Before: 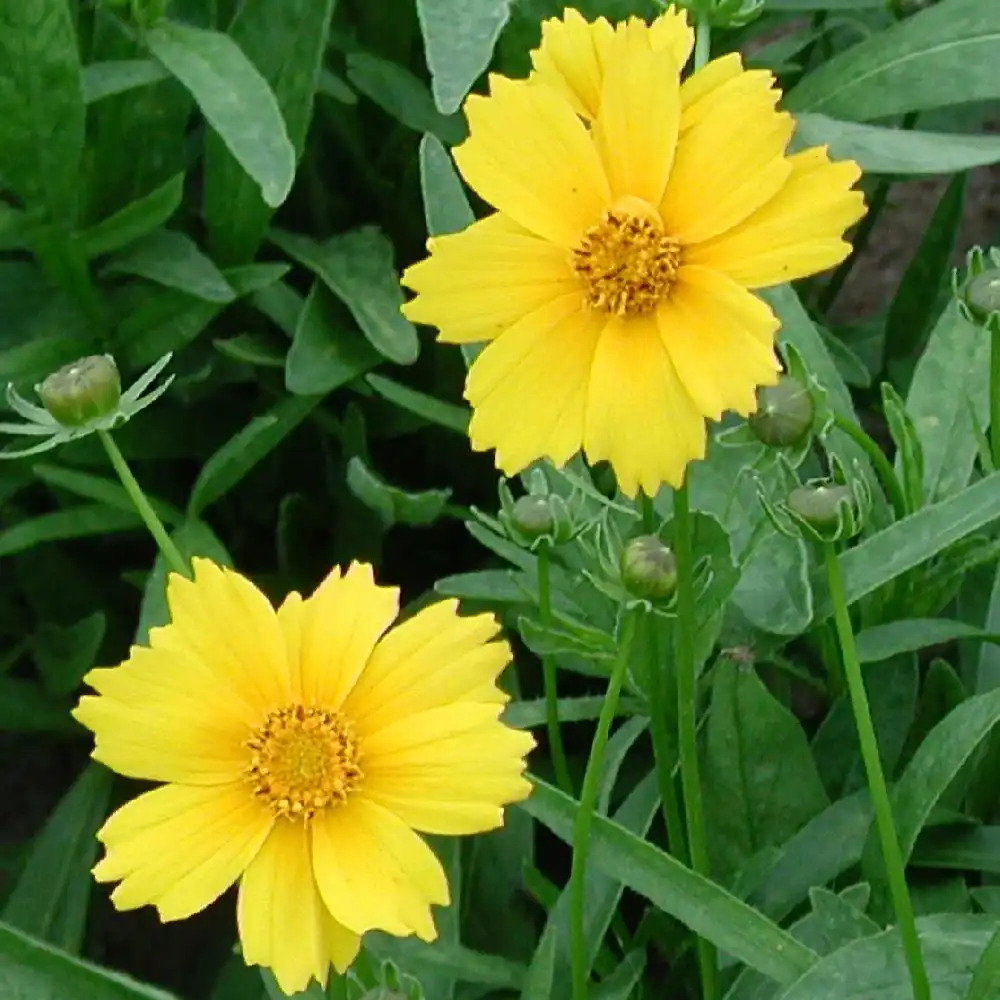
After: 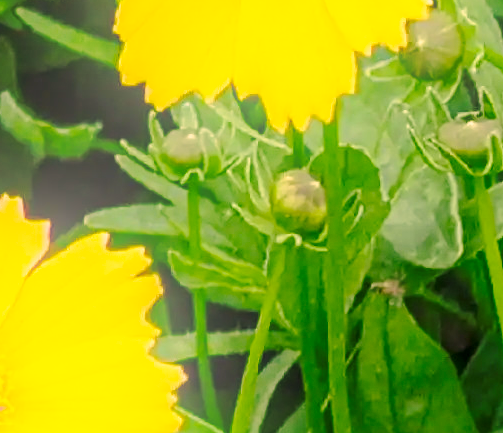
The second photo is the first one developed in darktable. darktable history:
base curve: curves: ch0 [(0, 0) (0.036, 0.037) (0.121, 0.228) (0.46, 0.76) (0.859, 0.983) (1, 1)], preserve colors none
local contrast: highlights 0%, shadows 0%, detail 133%
color correction: highlights a* 17.88, highlights b* 18.79
crop: left 35.03%, top 36.625%, right 14.663%, bottom 20.057%
bloom: threshold 82.5%, strength 16.25%
shadows and highlights: on, module defaults
